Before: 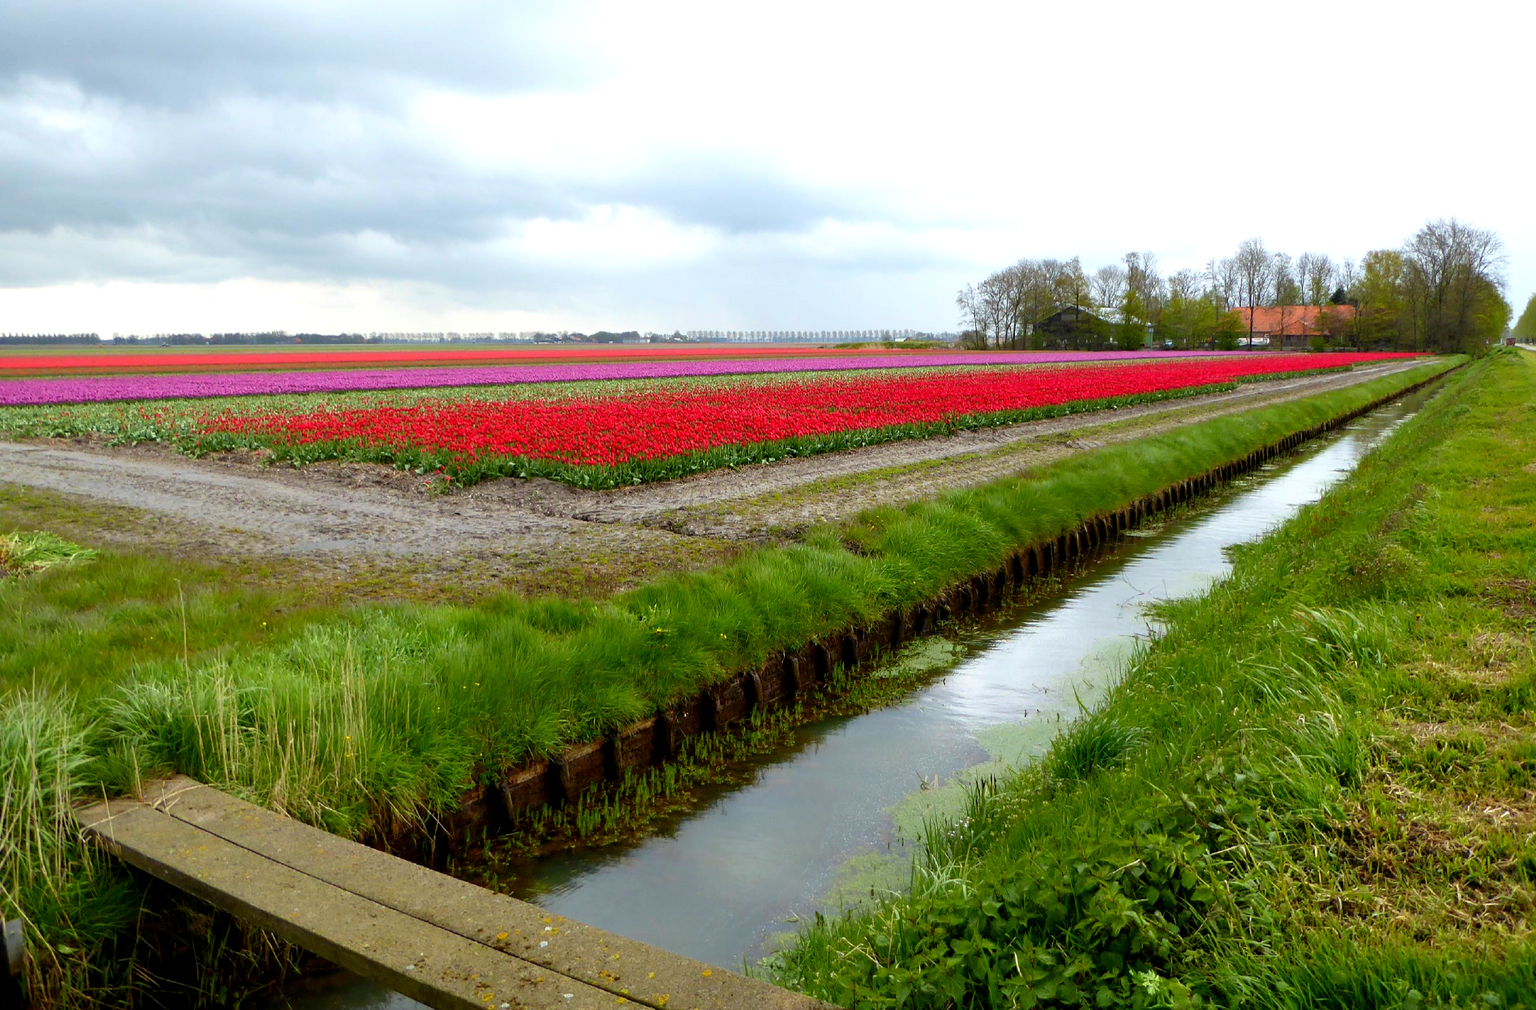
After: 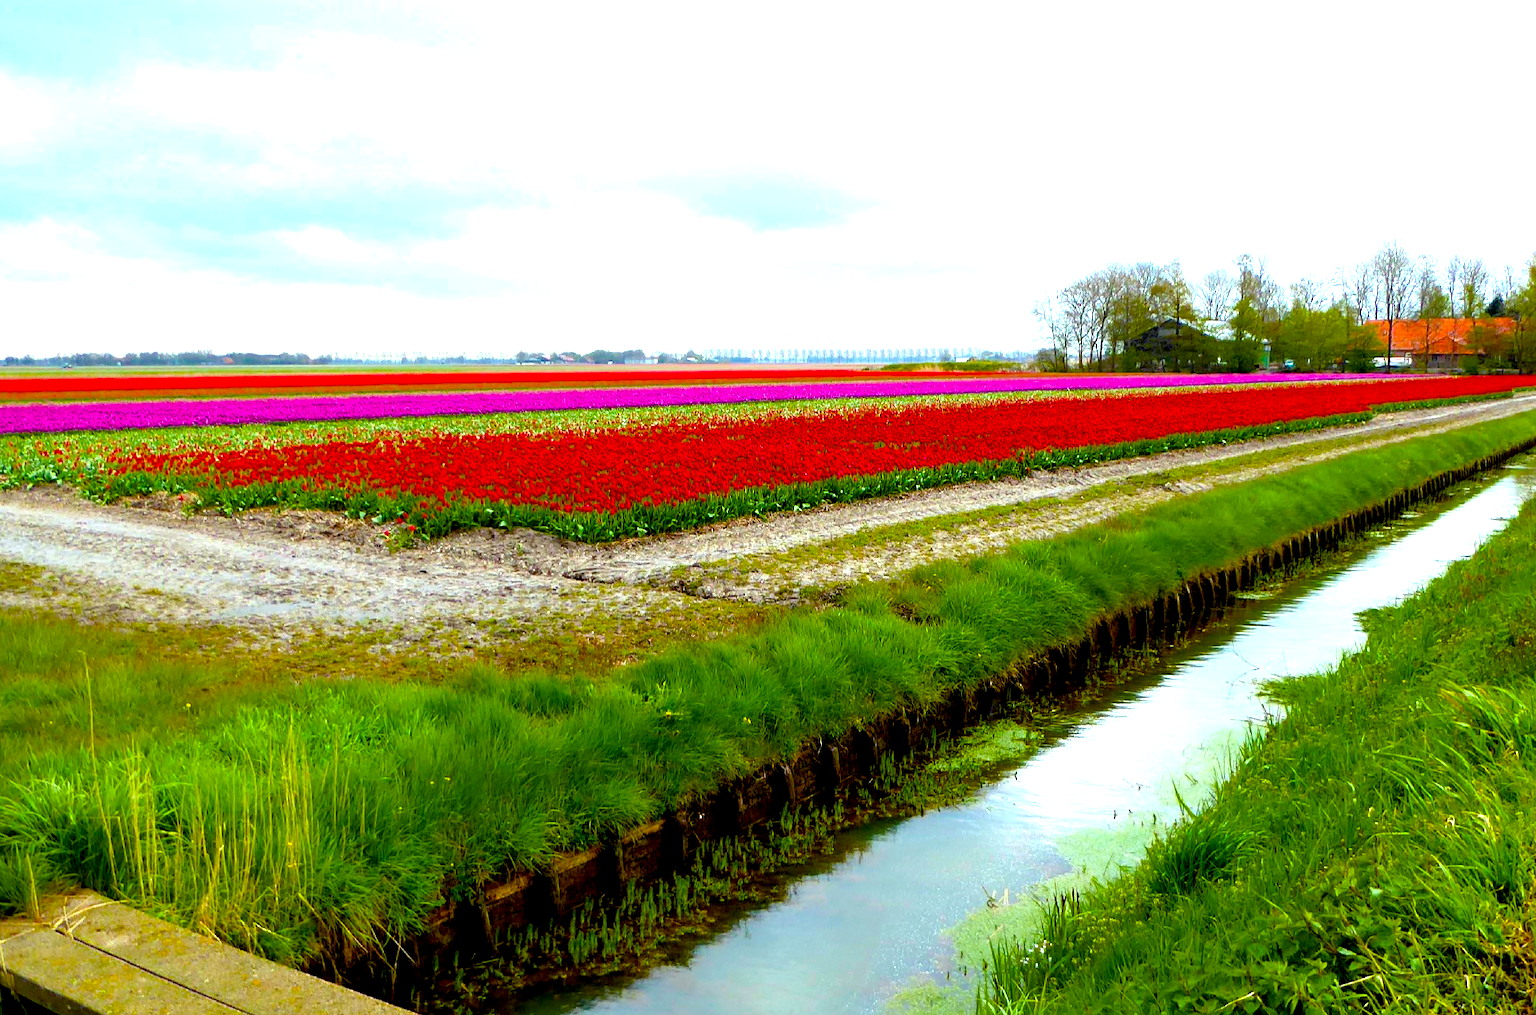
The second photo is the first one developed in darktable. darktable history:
color calibration: illuminant as shot in camera, x 0.359, y 0.362, temperature 4587.43 K
crop and rotate: left 7.177%, top 4.429%, right 10.635%, bottom 12.916%
color balance rgb: highlights gain › chroma 1.054%, highlights gain › hue 67.66°, linear chroma grading › global chroma 9.864%, perceptual saturation grading › global saturation 29.929%, saturation formula JzAzBz (2021)
exposure: black level correction 0.008, exposure 0.985 EV, compensate highlight preservation false
